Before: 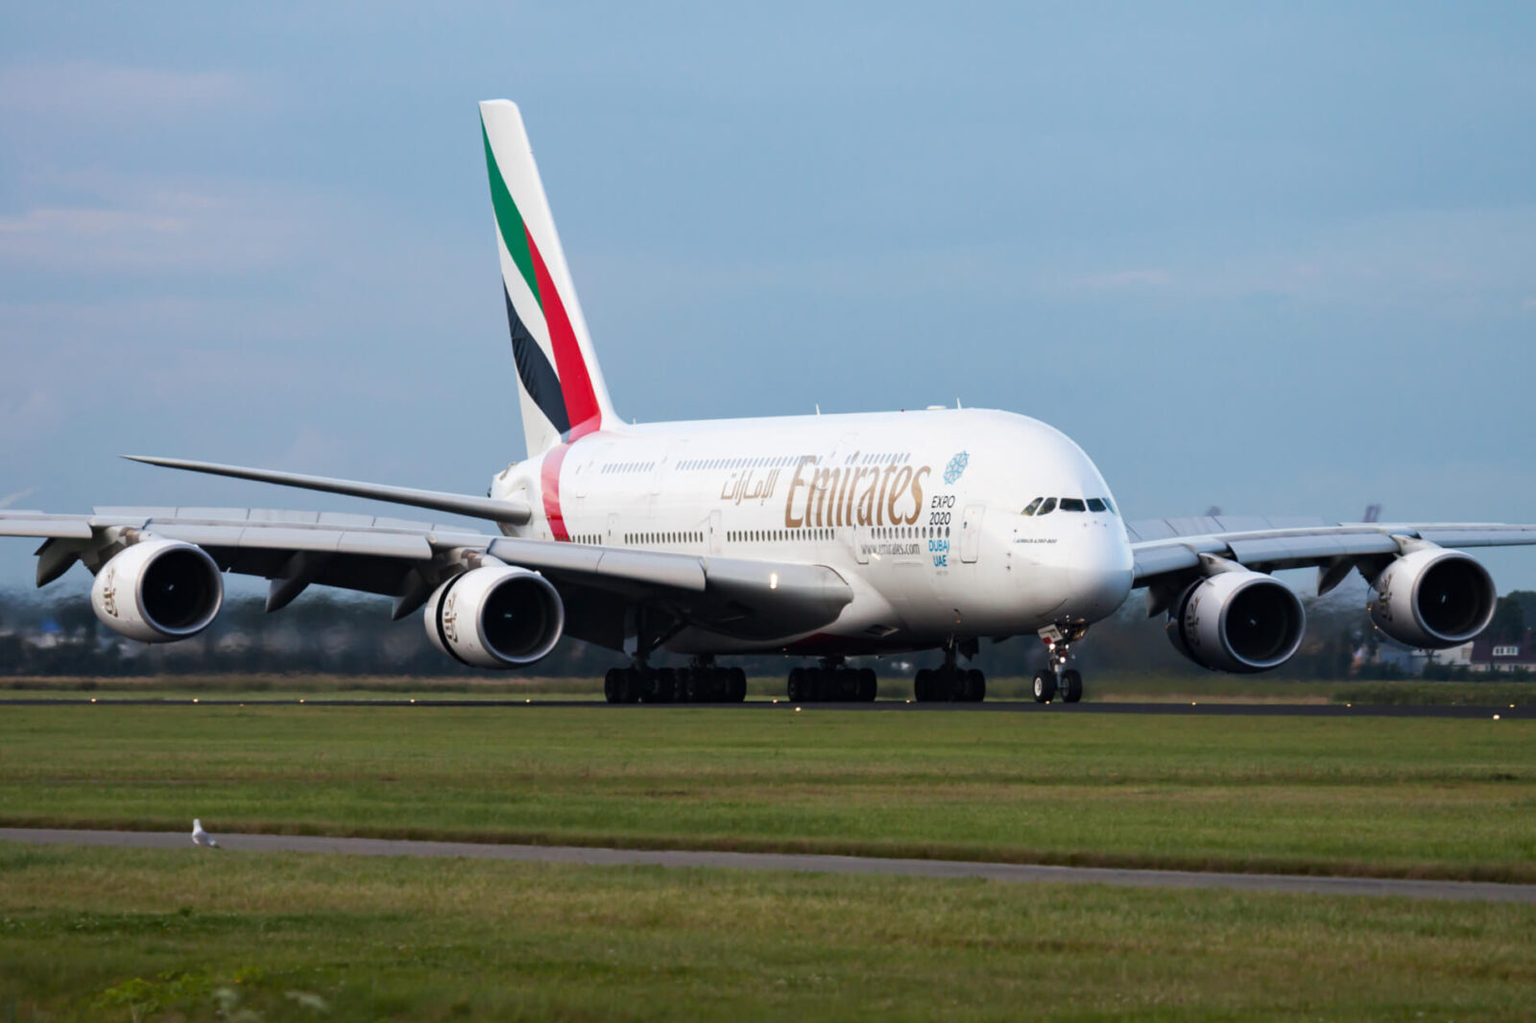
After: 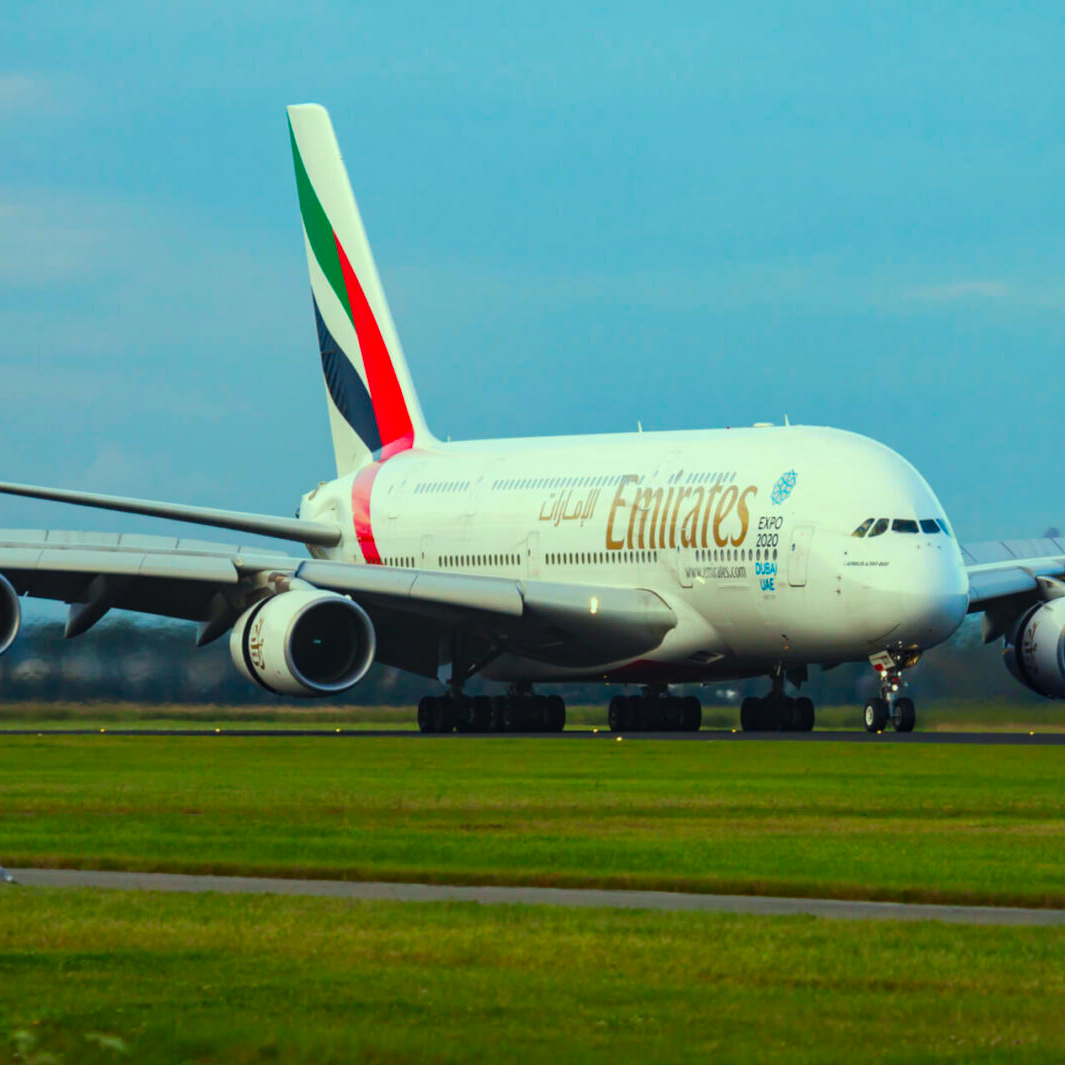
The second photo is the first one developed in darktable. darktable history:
crop and rotate: left 13.331%, right 20.044%
local contrast: detail 110%
color correction: highlights a* -10.97, highlights b* 9.93, saturation 1.71
